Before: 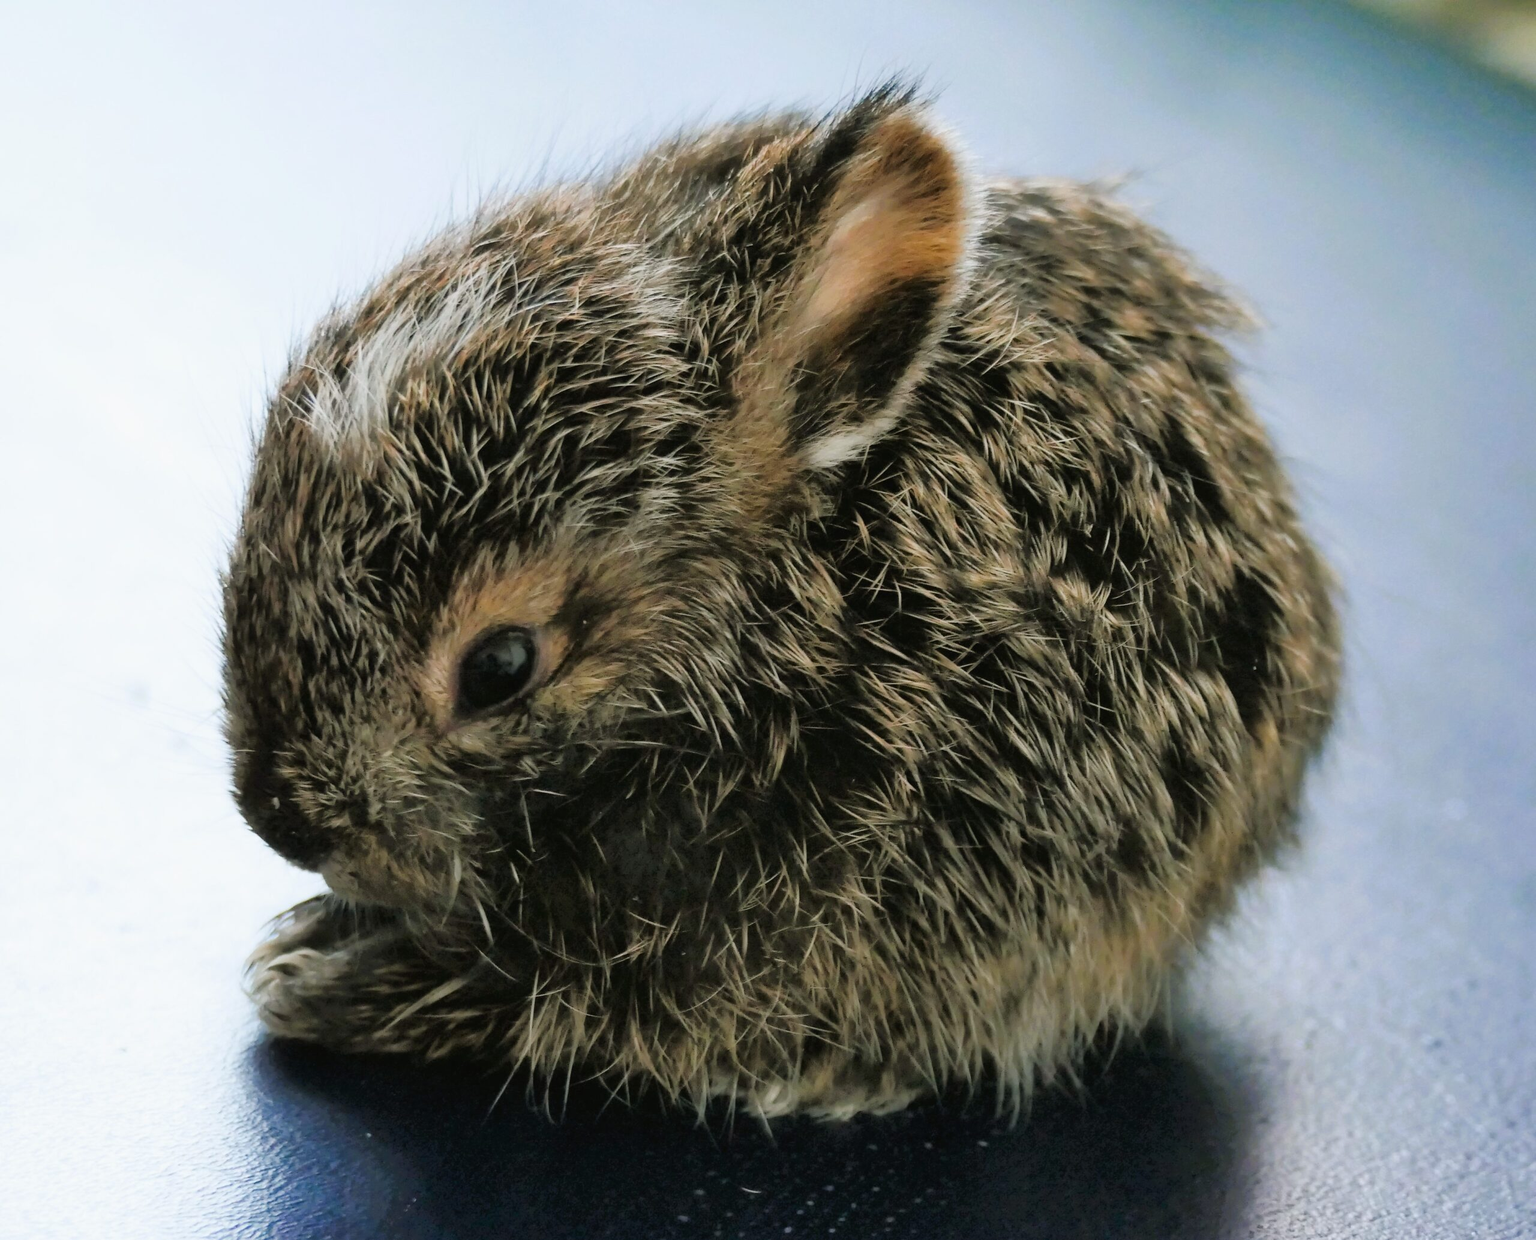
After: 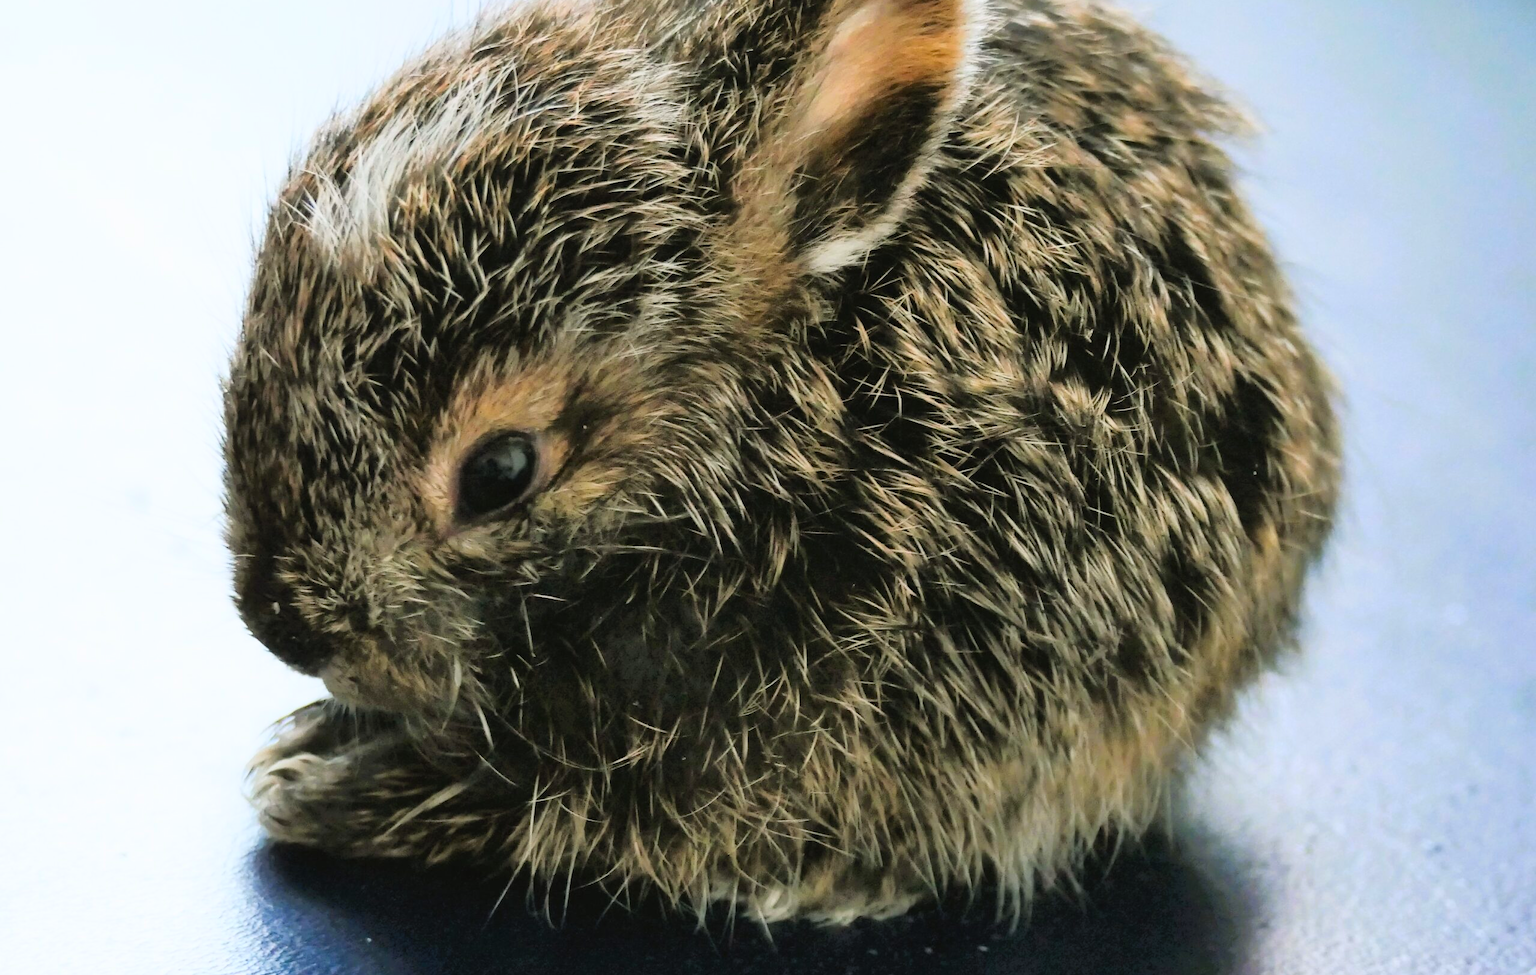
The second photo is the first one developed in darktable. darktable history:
contrast brightness saturation: contrast 0.2, brightness 0.16, saturation 0.22
crop and rotate: top 15.774%, bottom 5.506%
